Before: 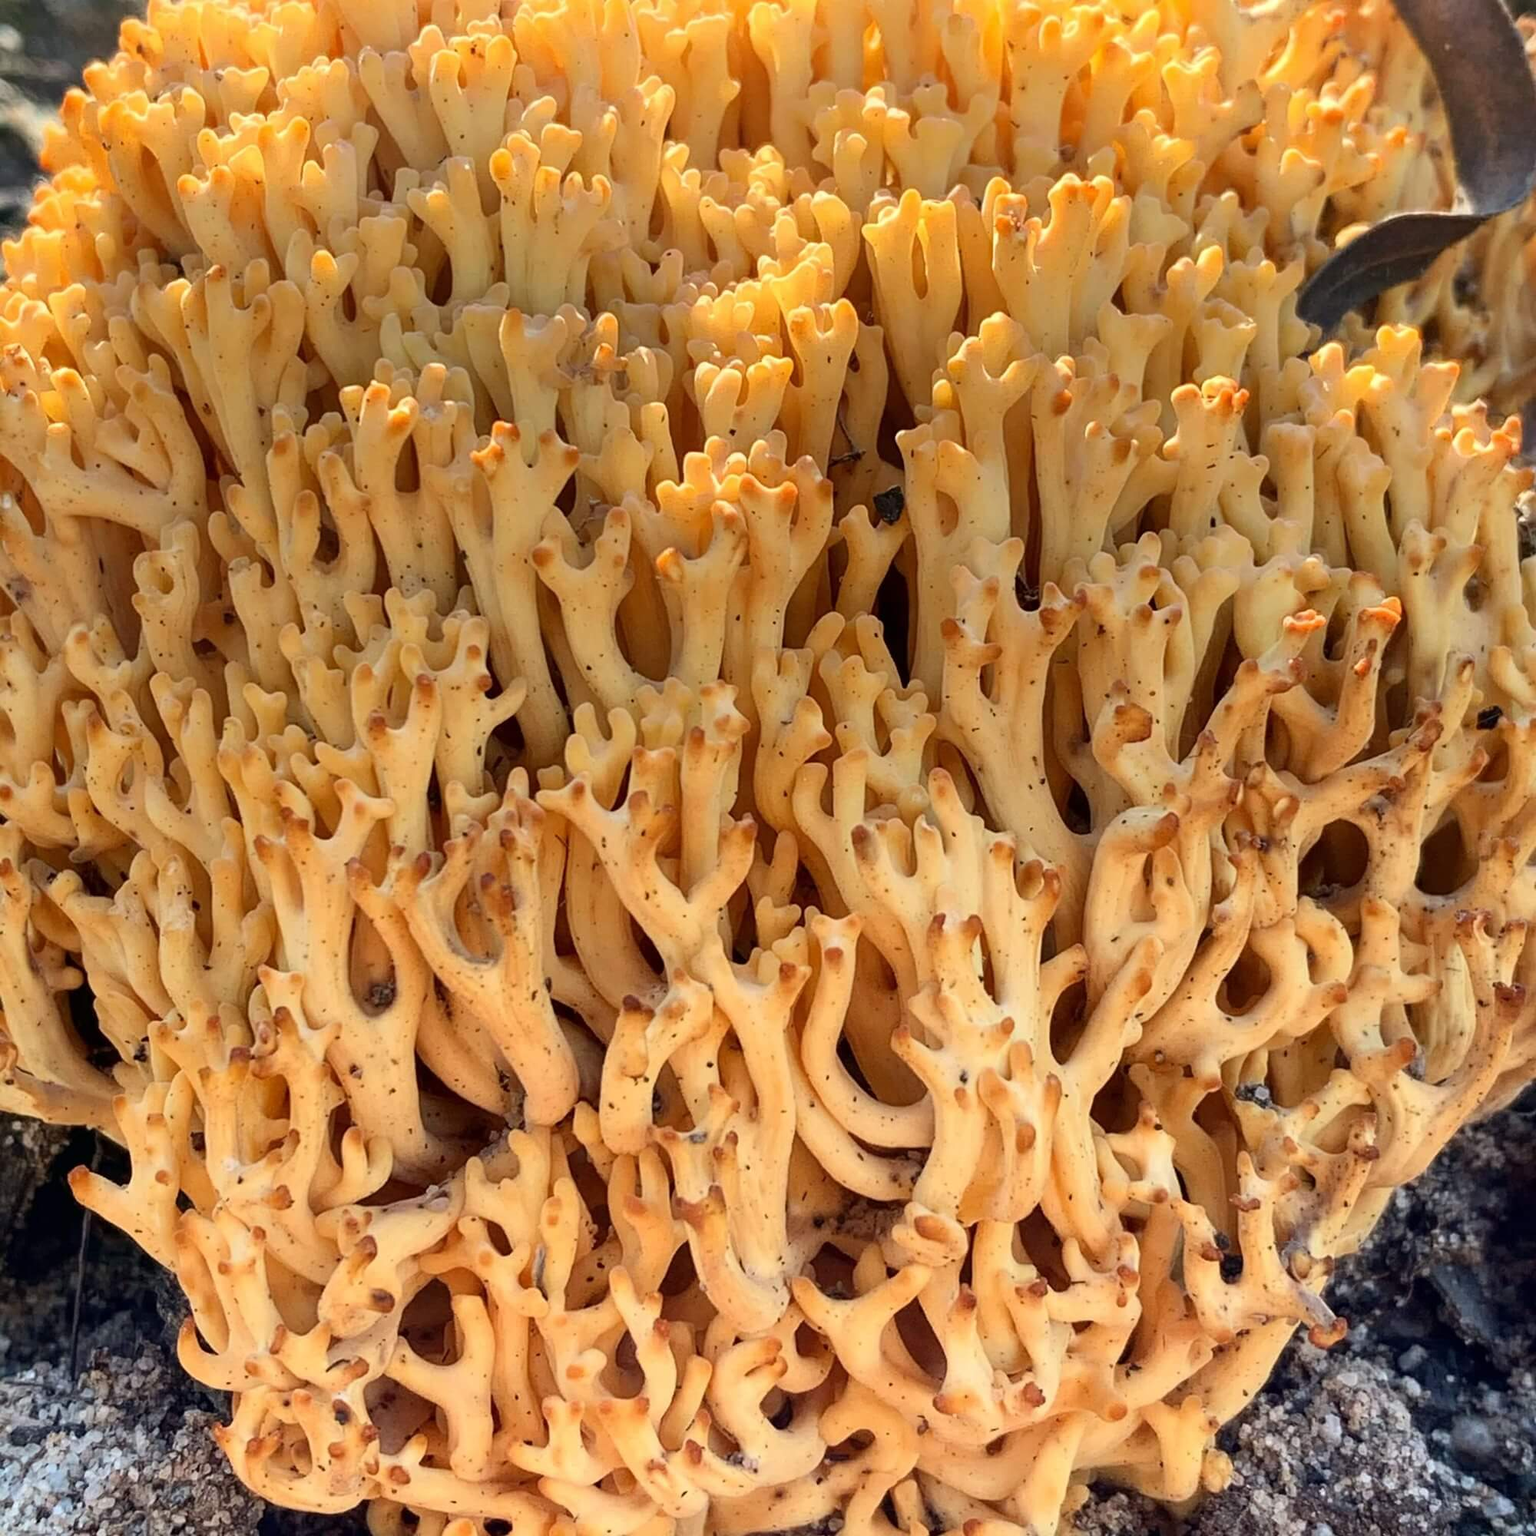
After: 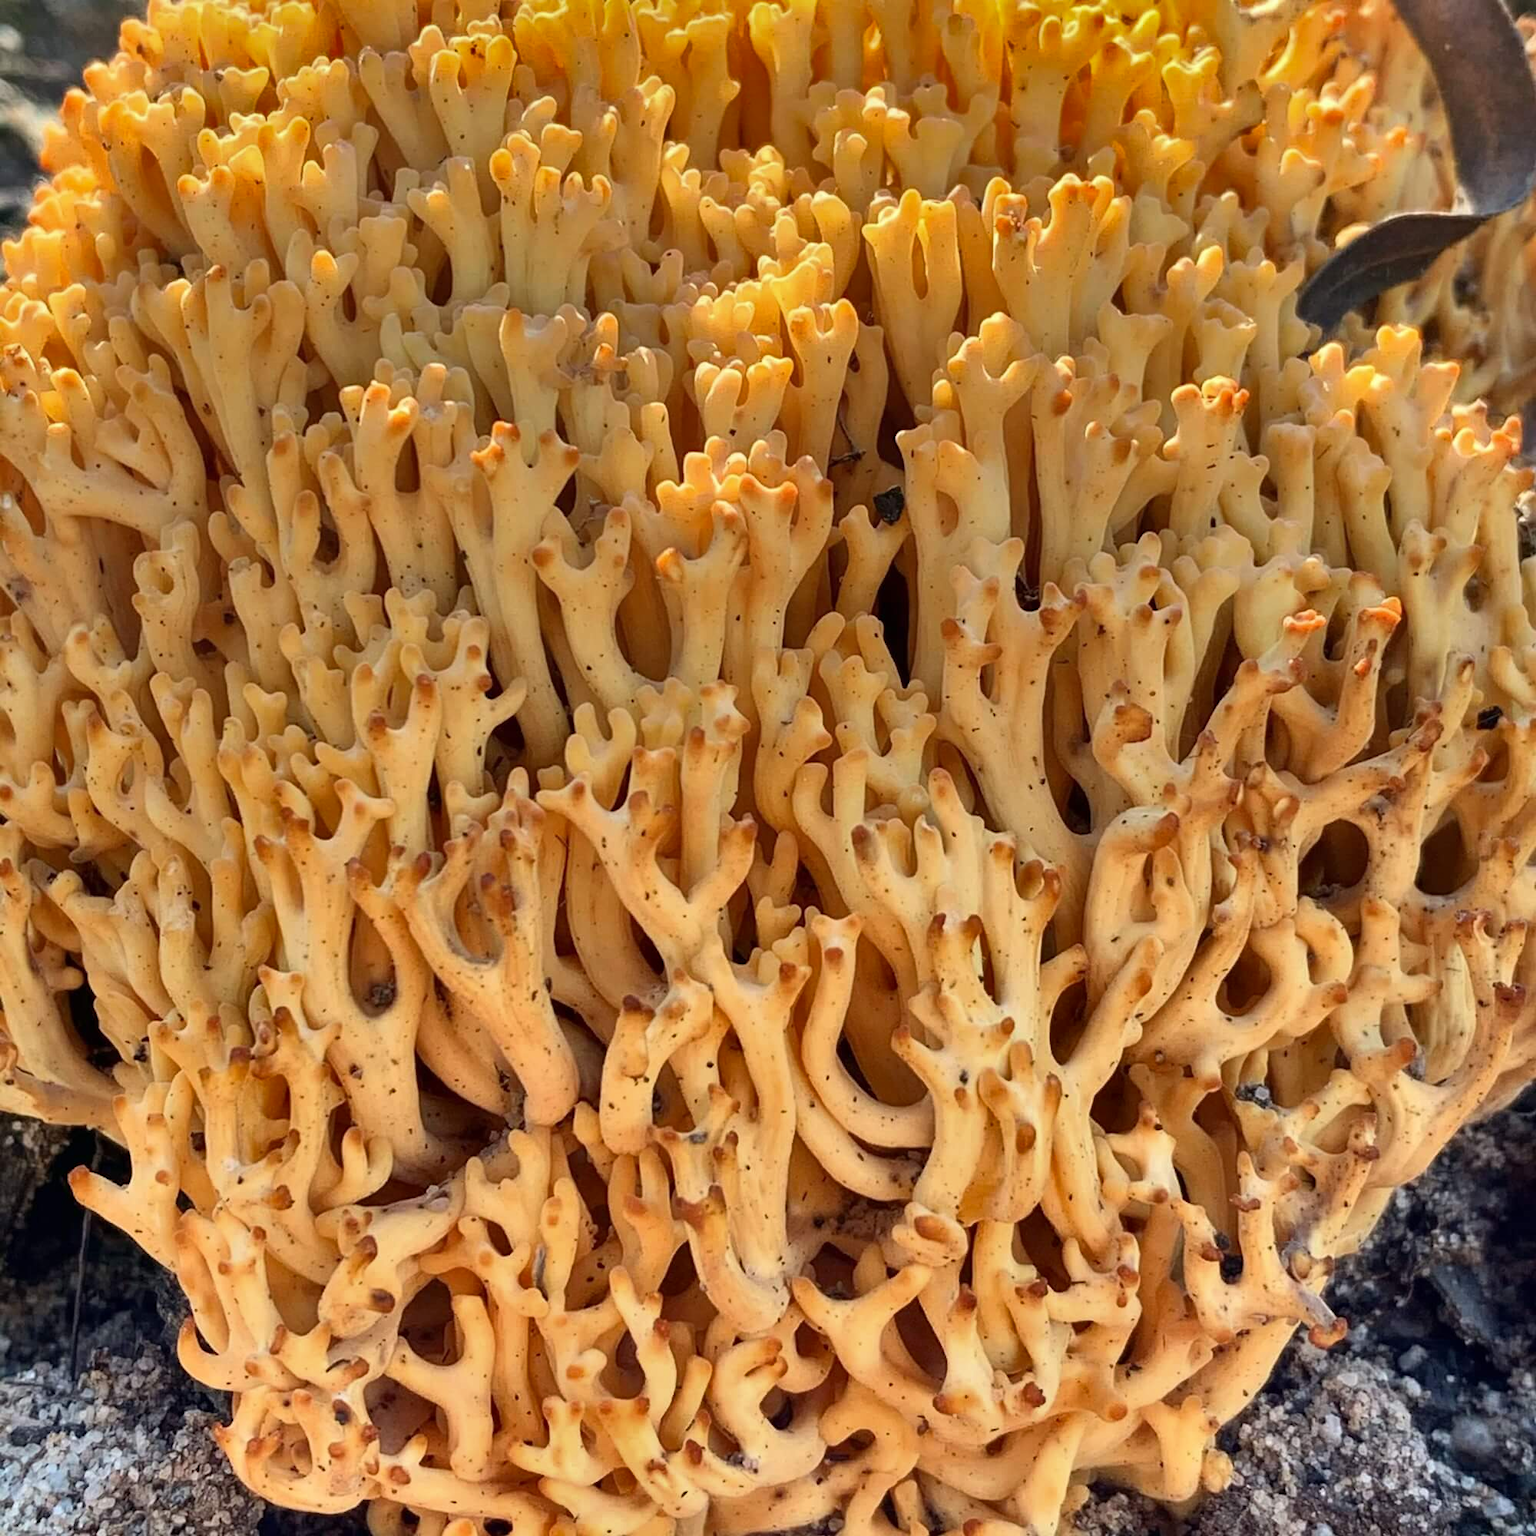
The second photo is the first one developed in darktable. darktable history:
shadows and highlights: shadows 20.84, highlights -80.85, soften with gaussian
